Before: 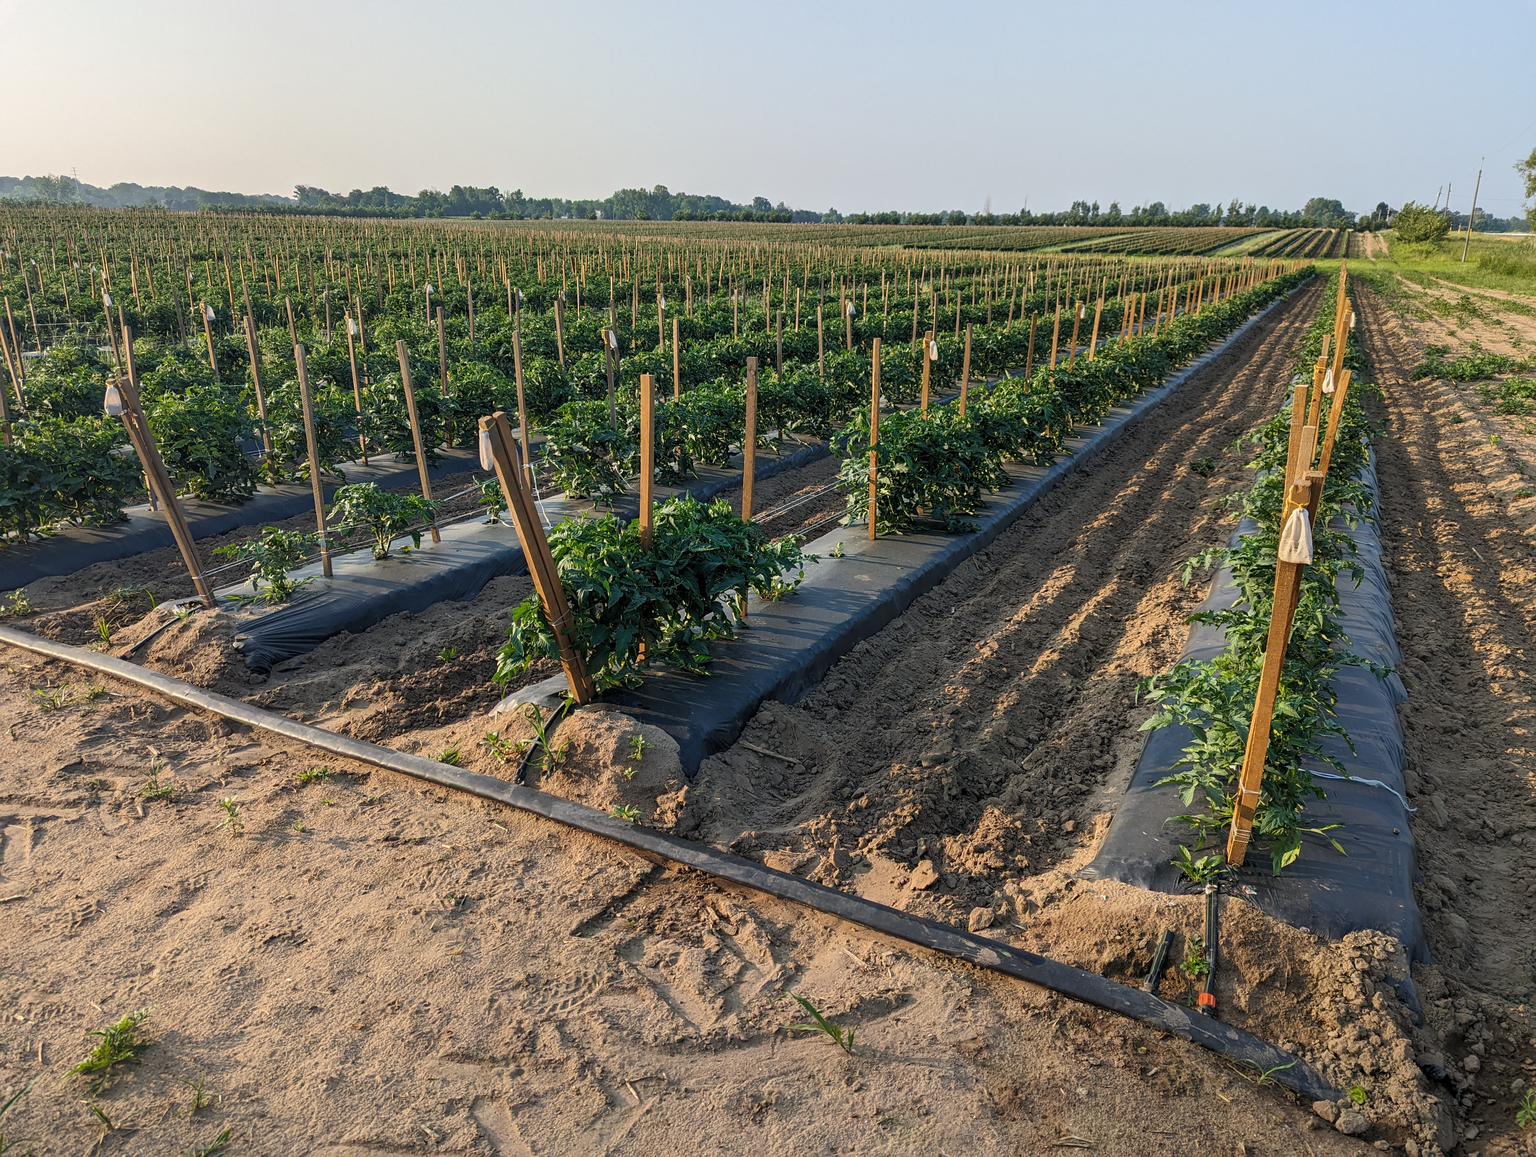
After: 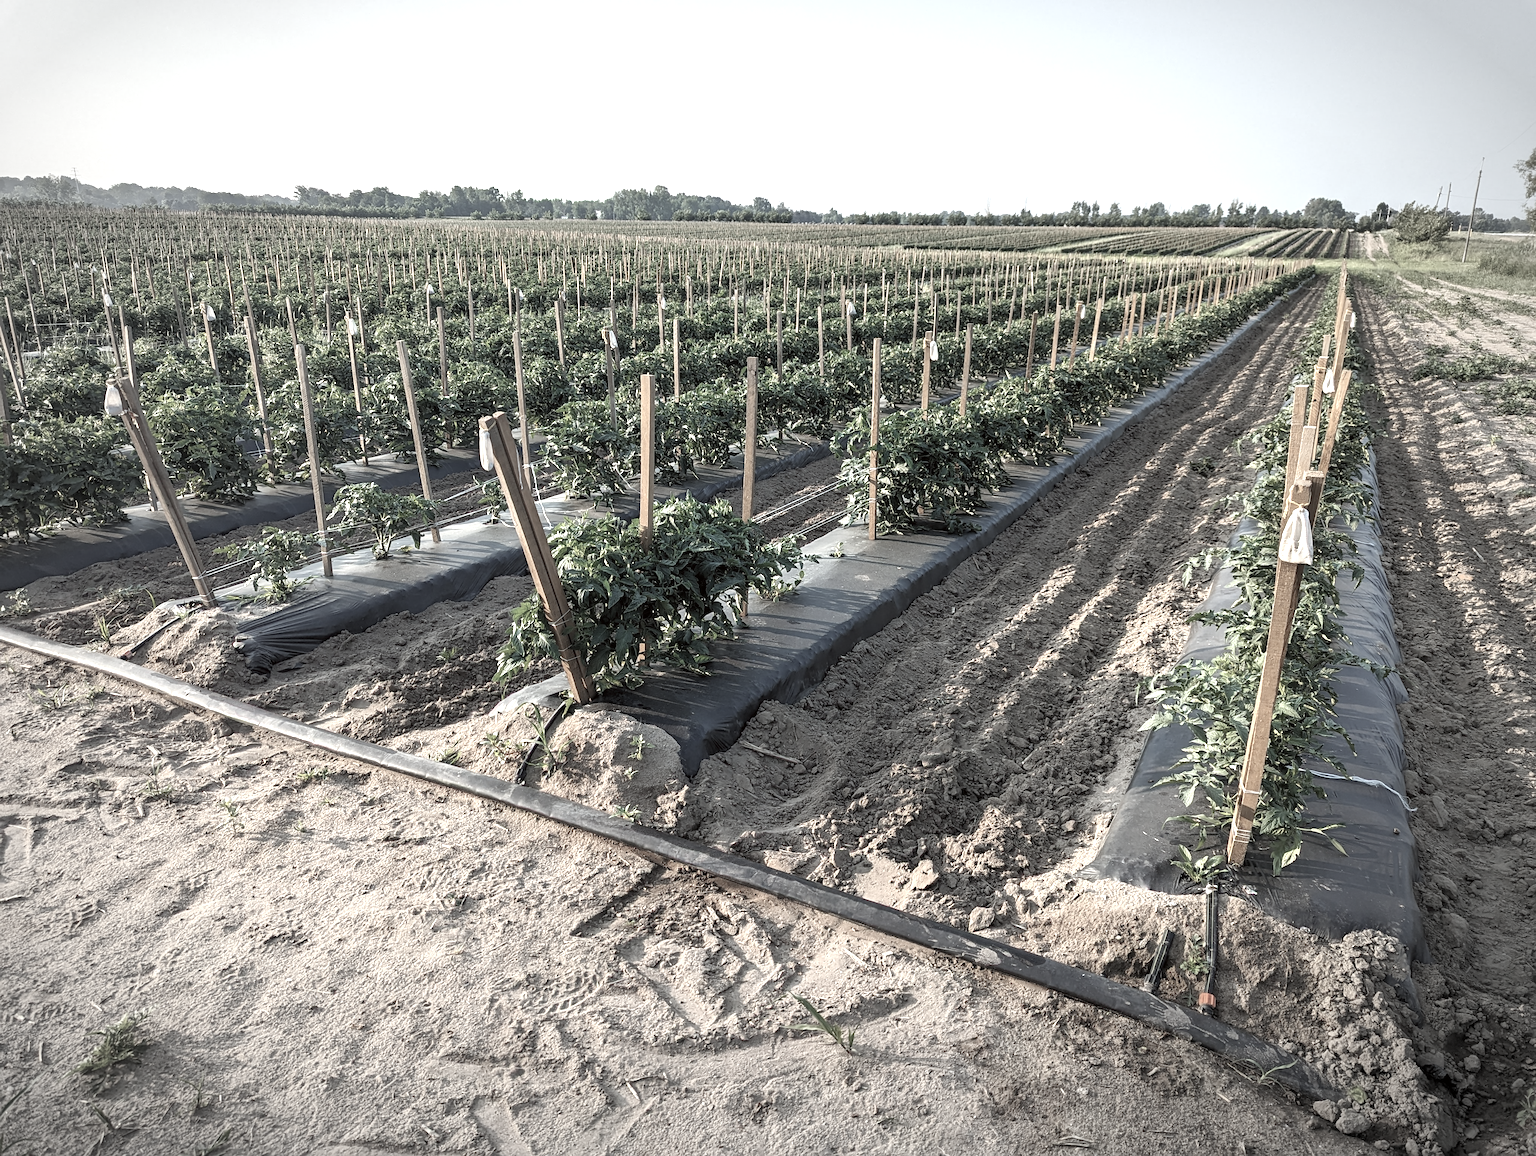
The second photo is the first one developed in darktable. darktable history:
vignetting: automatic ratio true
exposure: black level correction 0, exposure 1 EV, compensate exposure bias true, compensate highlight preservation false
color correction: highlights a* -2.73, highlights b* -2.09, shadows a* 2.41, shadows b* 2.73
color zones: curves: ch1 [(0, 0.34) (0.143, 0.164) (0.286, 0.152) (0.429, 0.176) (0.571, 0.173) (0.714, 0.188) (0.857, 0.199) (1, 0.34)]
